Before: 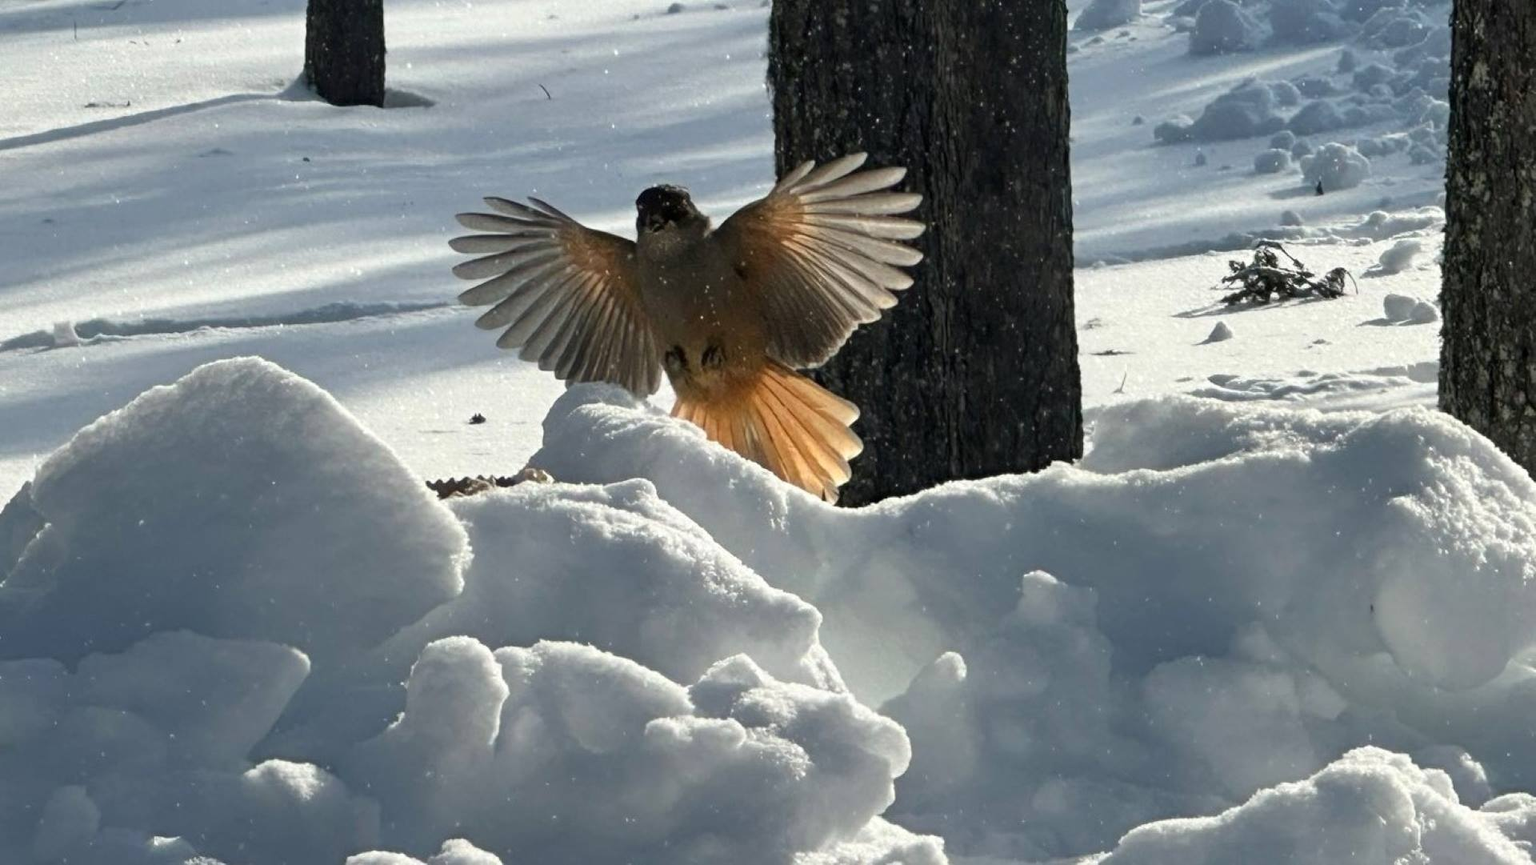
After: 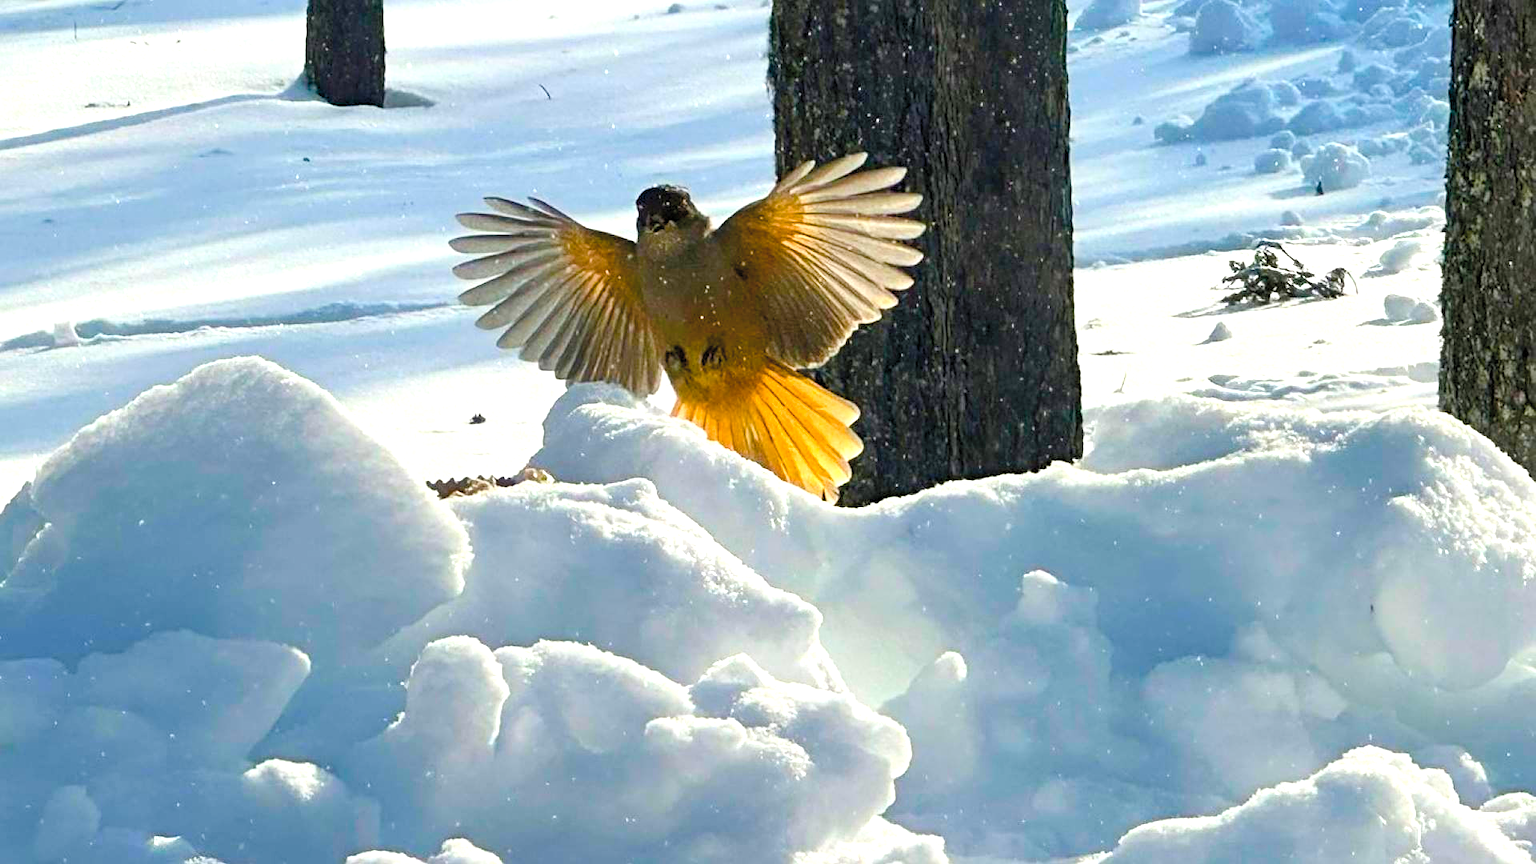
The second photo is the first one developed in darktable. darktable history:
color balance rgb: linear chroma grading › global chroma 25%, perceptual saturation grading › global saturation 45%, perceptual saturation grading › highlights -50%, perceptual saturation grading › shadows 30%, perceptual brilliance grading › global brilliance 18%, global vibrance 40%
sharpen: on, module defaults
contrast brightness saturation: contrast 0.14, brightness 0.21
